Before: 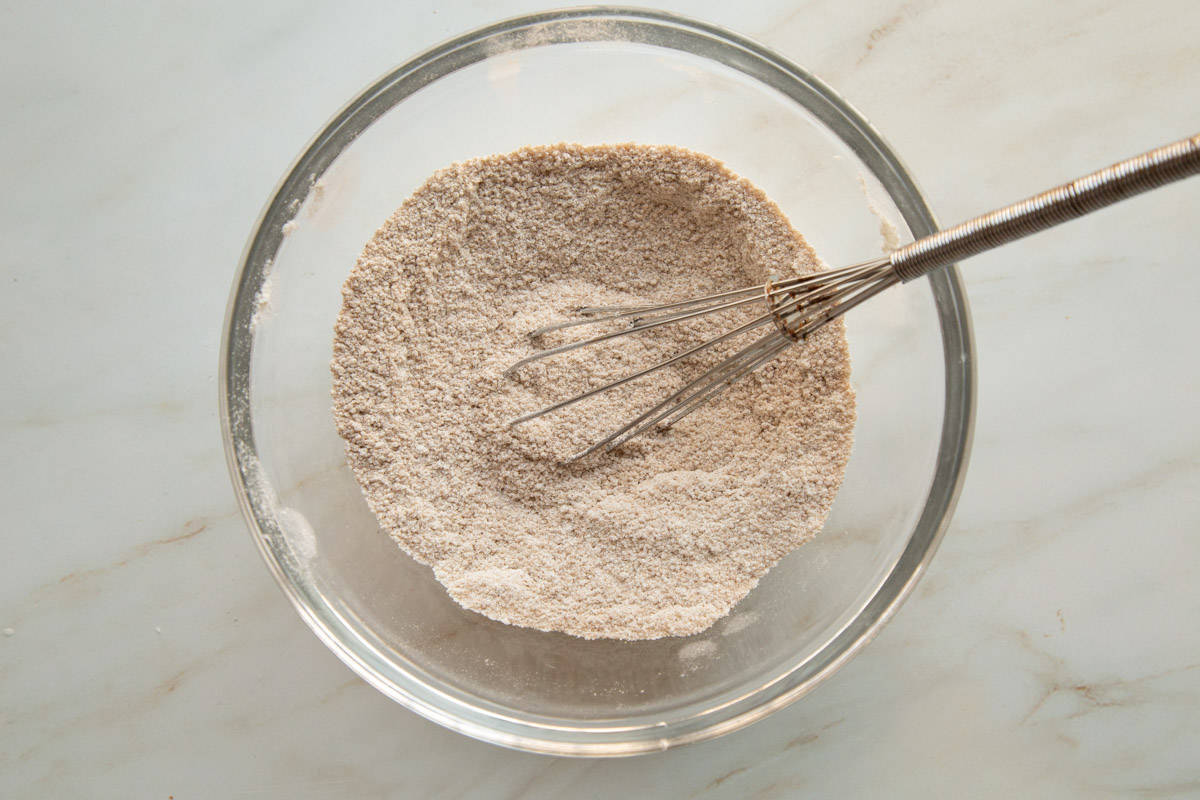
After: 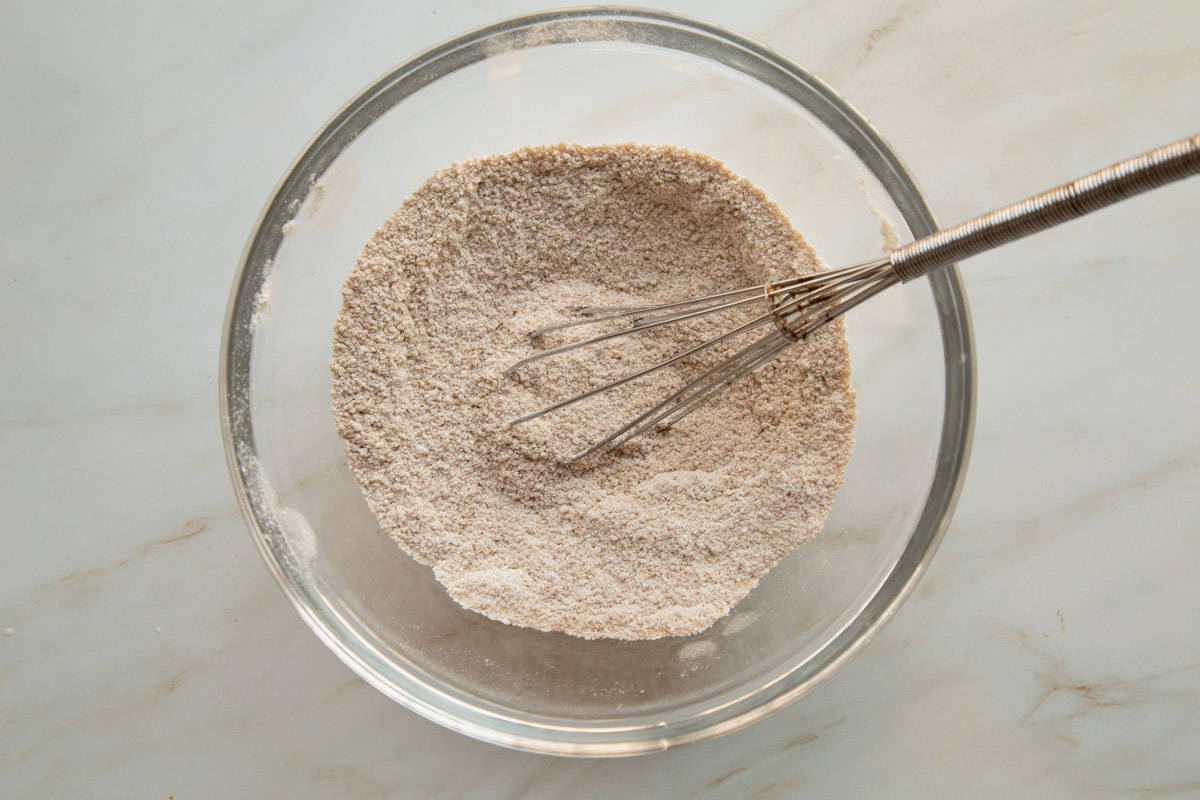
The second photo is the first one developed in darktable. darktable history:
exposure: black level correction 0.002, exposure -0.101 EV, compensate exposure bias true, compensate highlight preservation false
